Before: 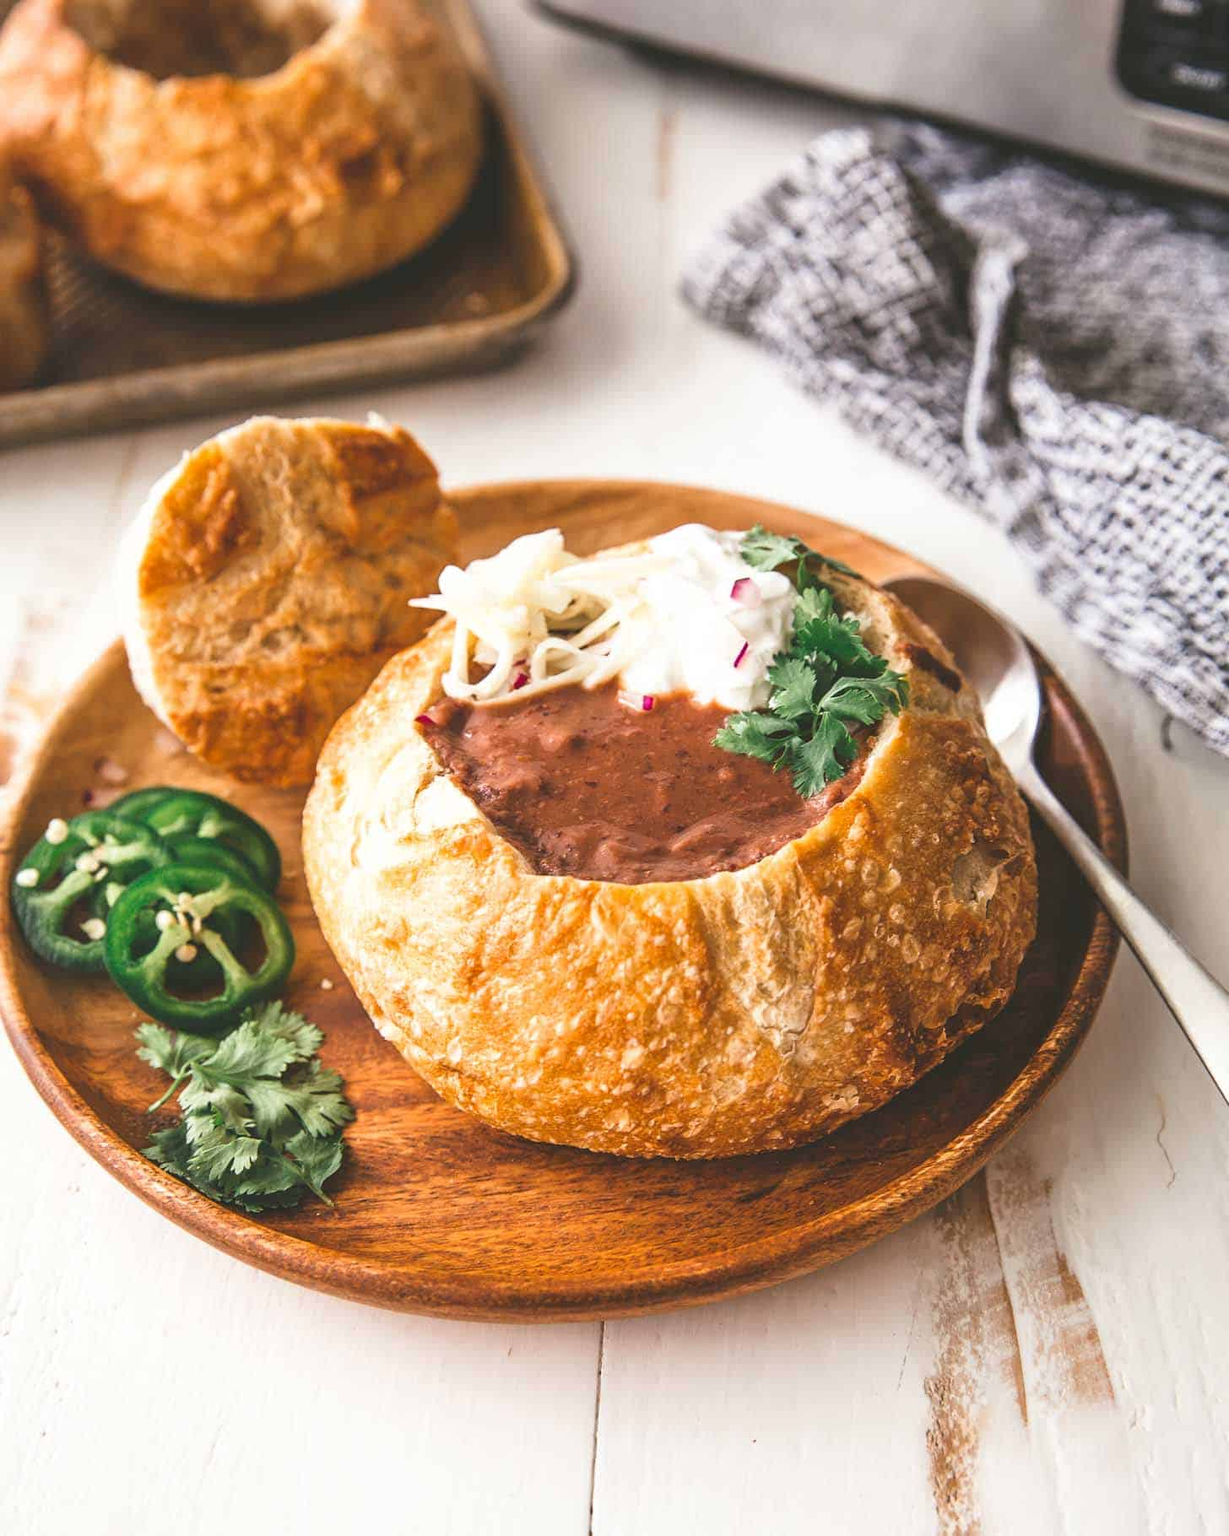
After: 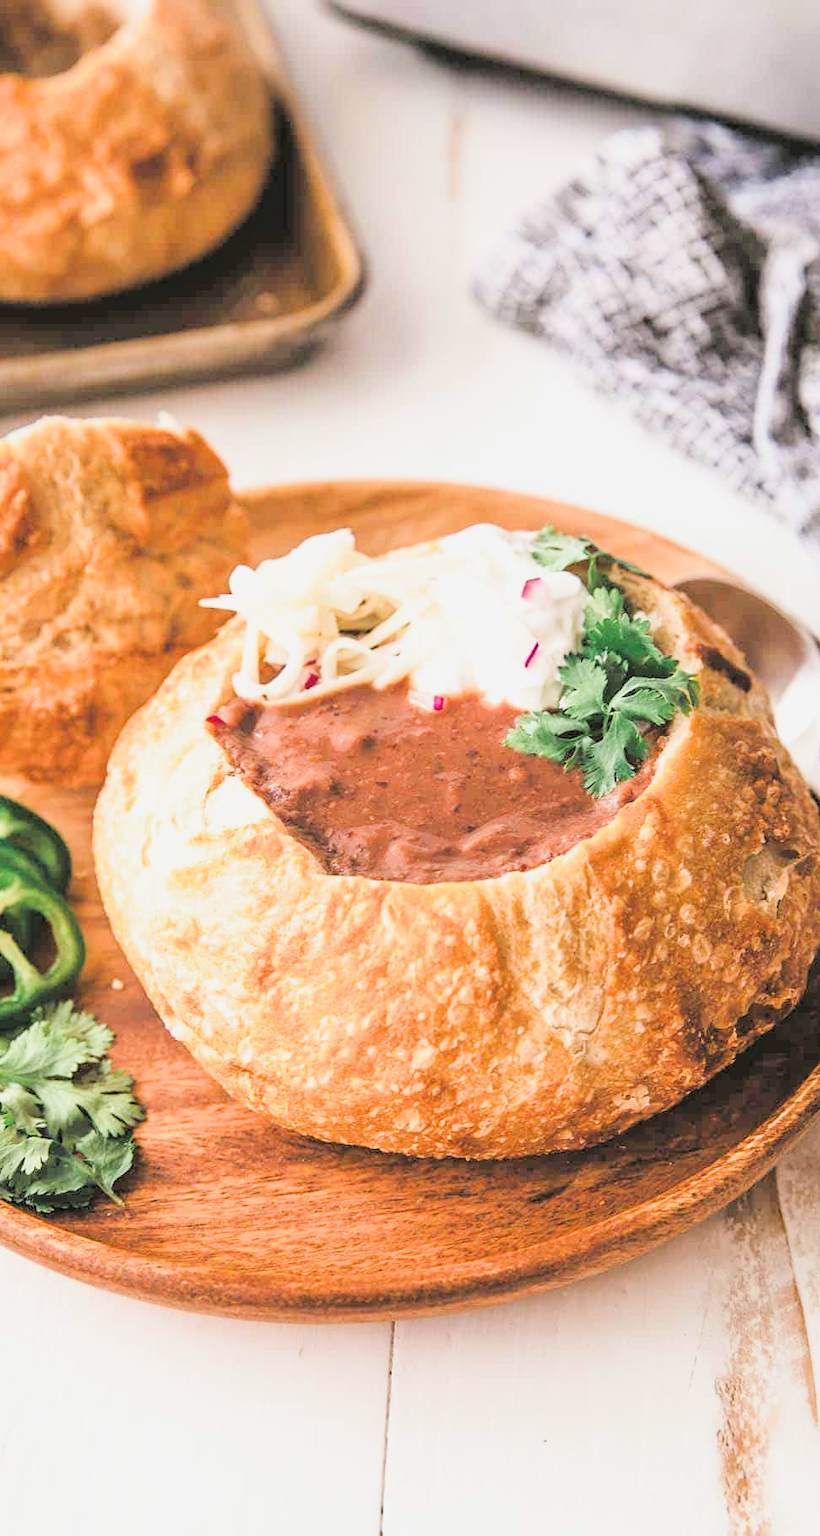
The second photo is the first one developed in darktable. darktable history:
filmic rgb: black relative exposure -2.94 EV, white relative exposure 4.56 EV, hardness 1.69, contrast 1.249, iterations of high-quality reconstruction 0
crop: left 17.049%, right 16.185%
exposure: black level correction 0, exposure 1.099 EV, compensate exposure bias true, compensate highlight preservation false
